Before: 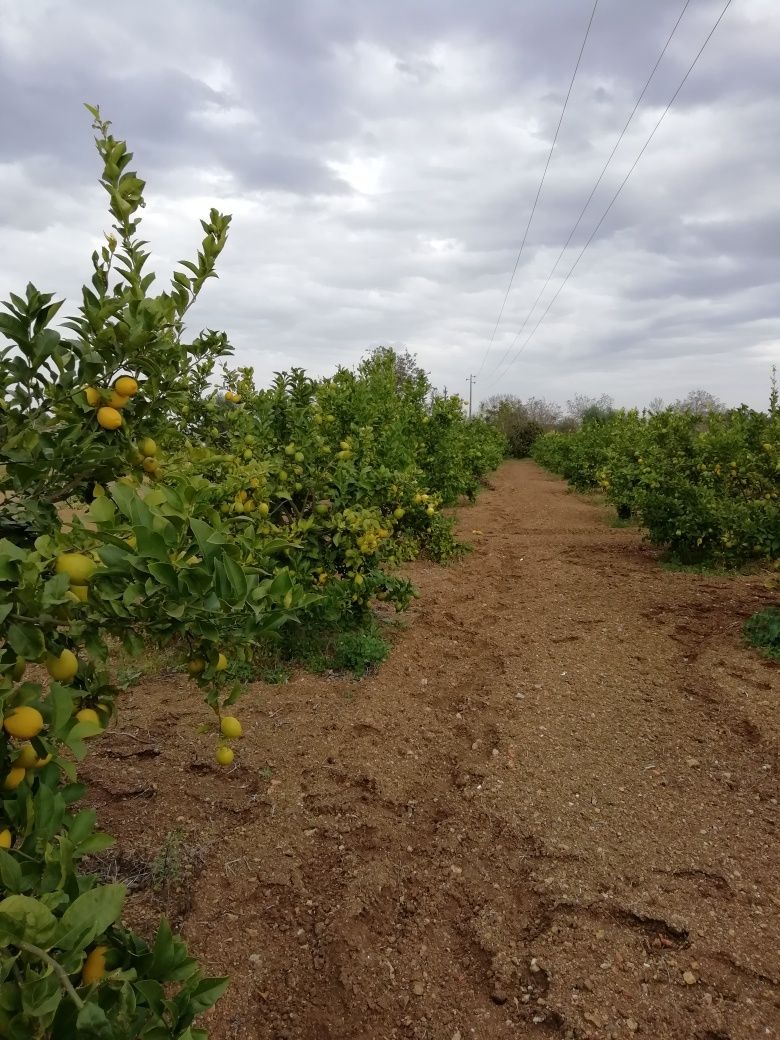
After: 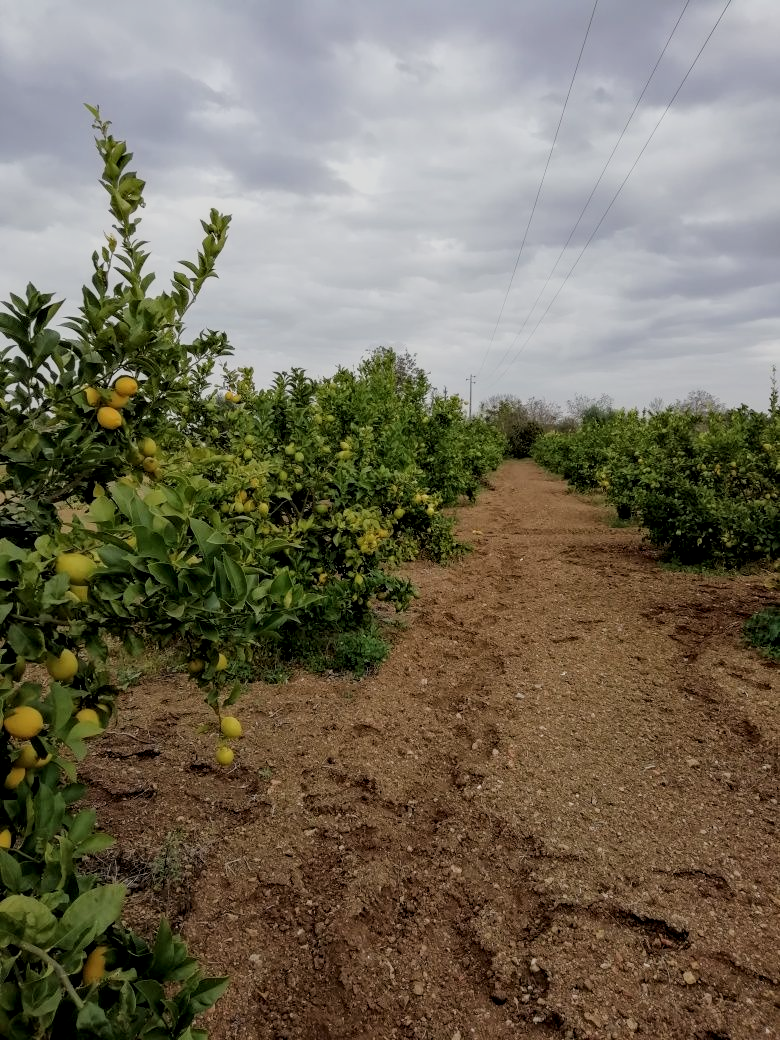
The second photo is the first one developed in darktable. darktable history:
local contrast: detail 130%
filmic rgb: black relative exposure -7.65 EV, white relative exposure 4.56 EV, hardness 3.61
